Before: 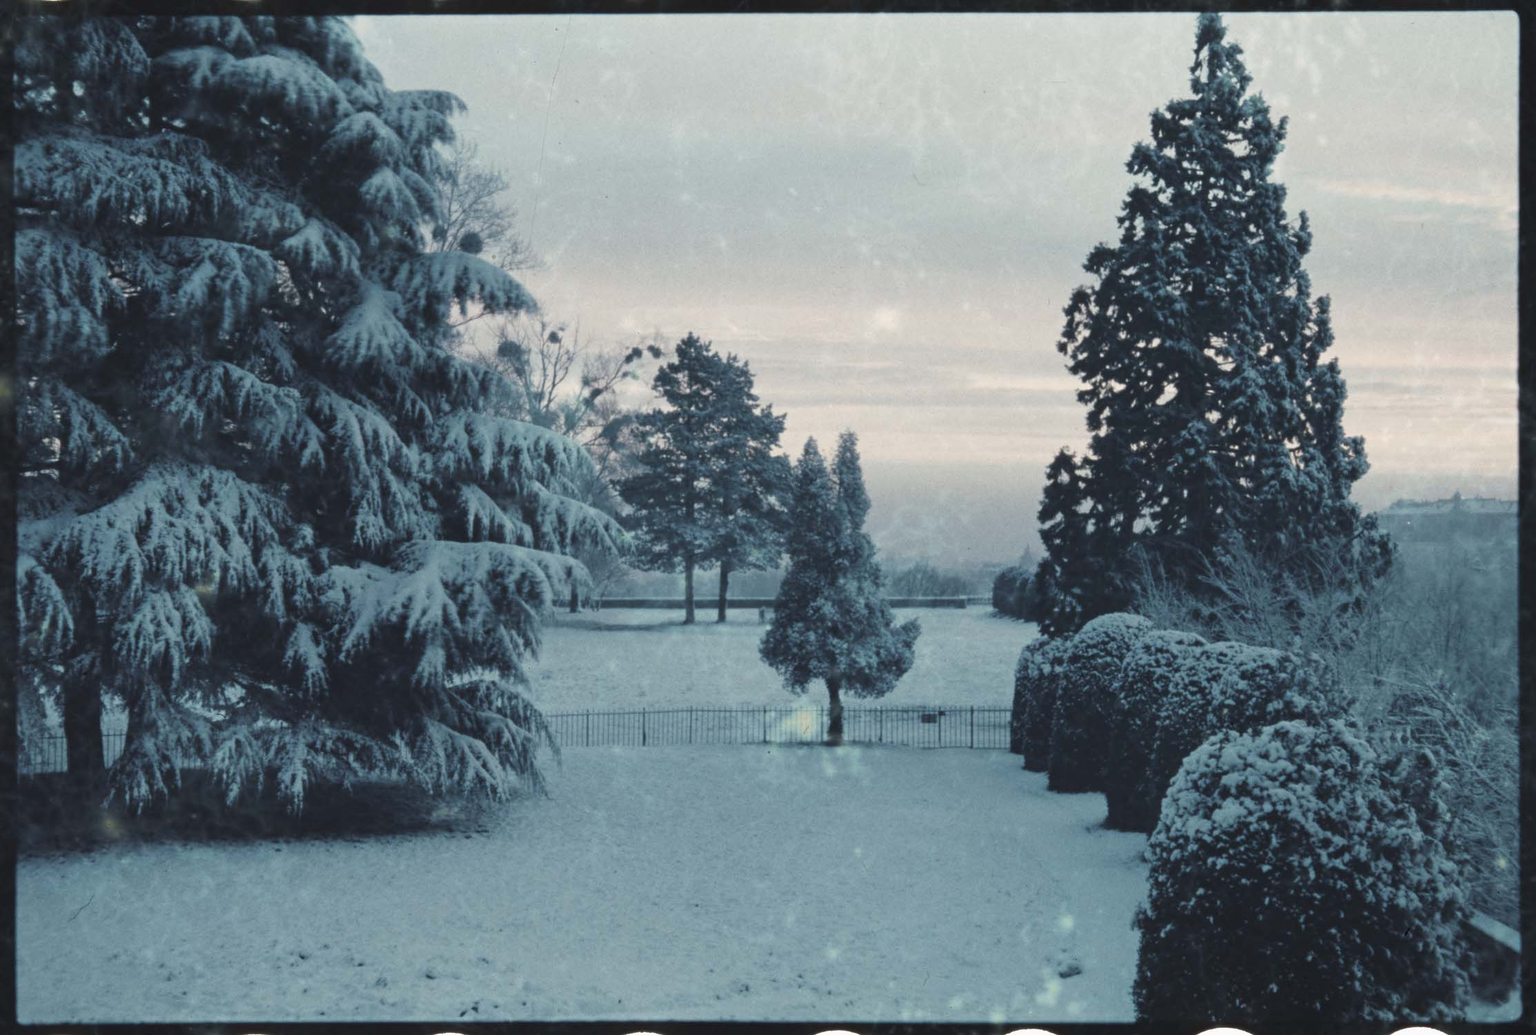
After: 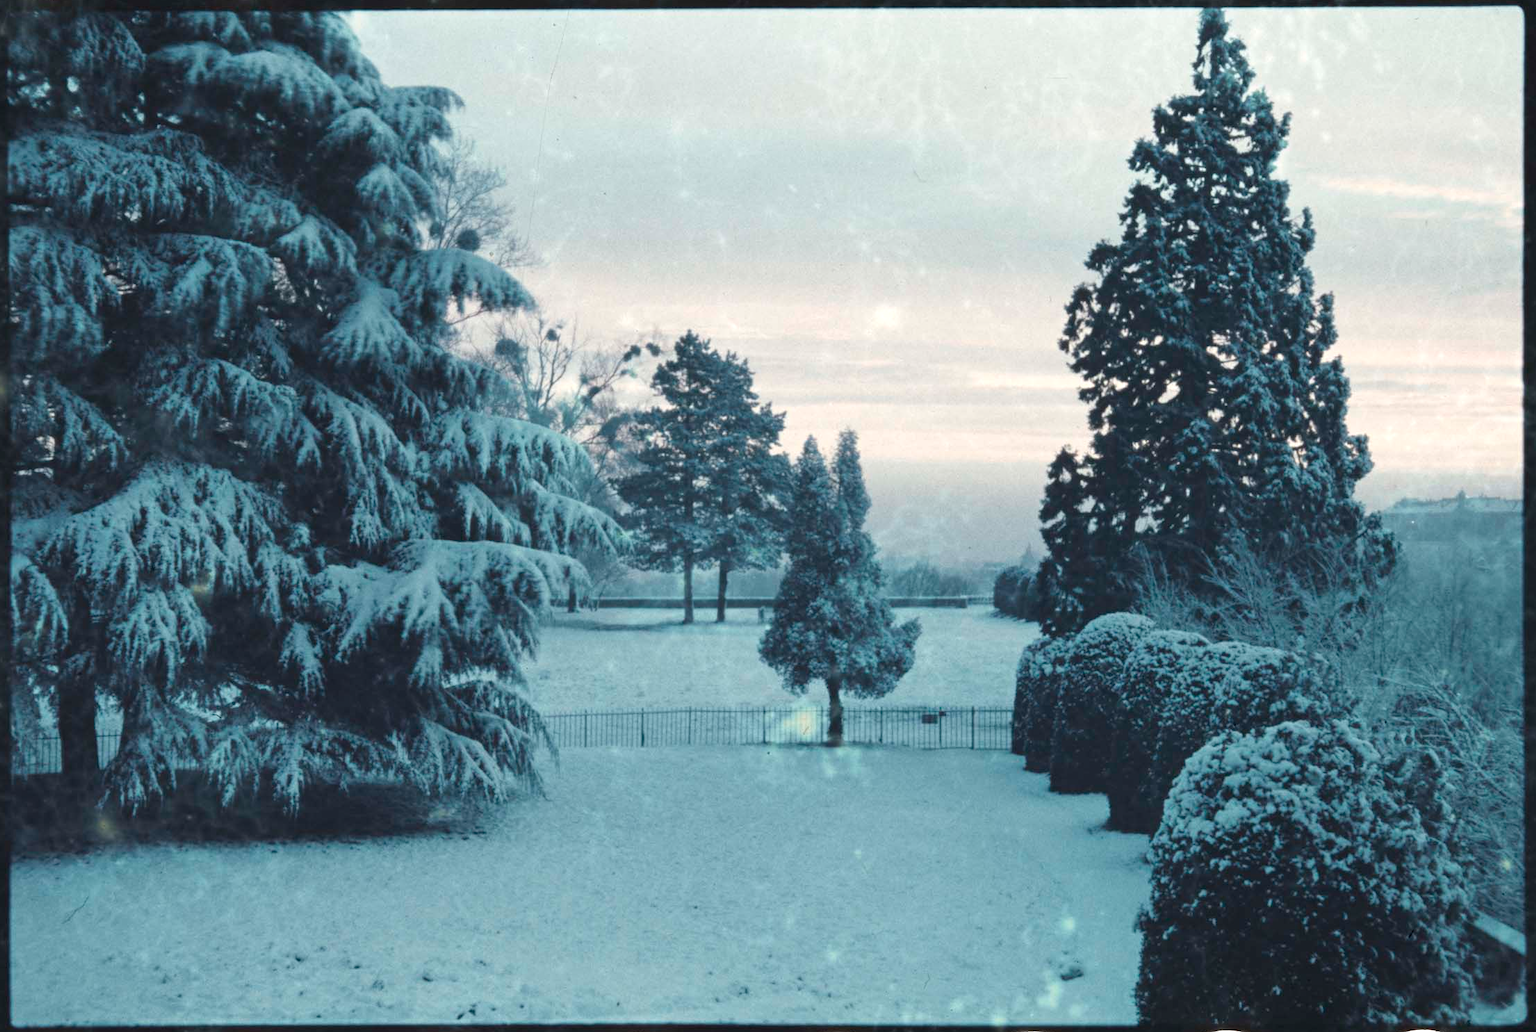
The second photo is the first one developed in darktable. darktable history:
crop: left 0.434%, top 0.485%, right 0.244%, bottom 0.386%
exposure: exposure 0.4 EV, compensate highlight preservation false
